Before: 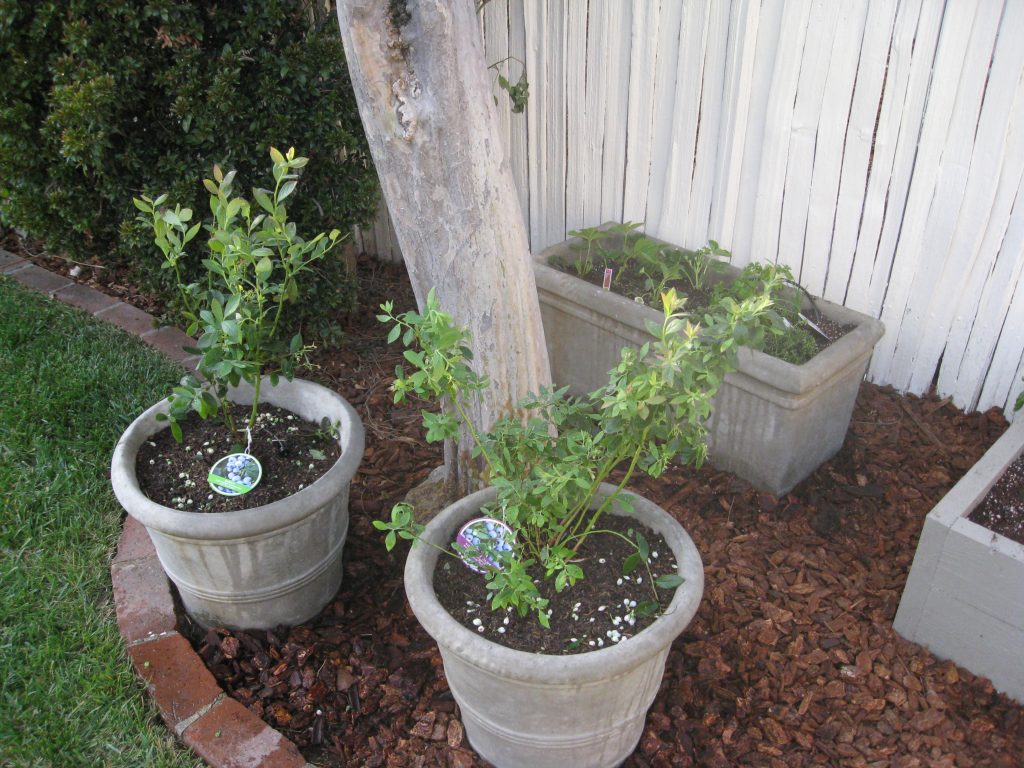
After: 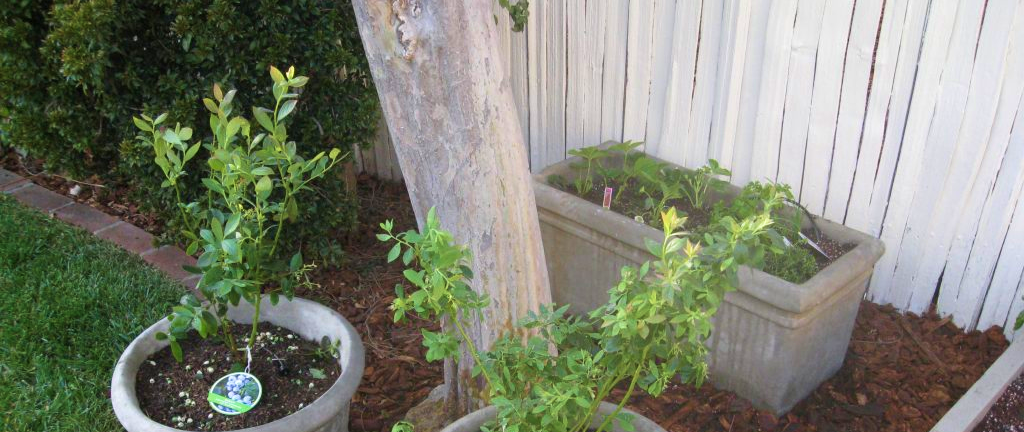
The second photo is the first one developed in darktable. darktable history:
crop and rotate: top 10.596%, bottom 33.056%
velvia: strength 44.49%
